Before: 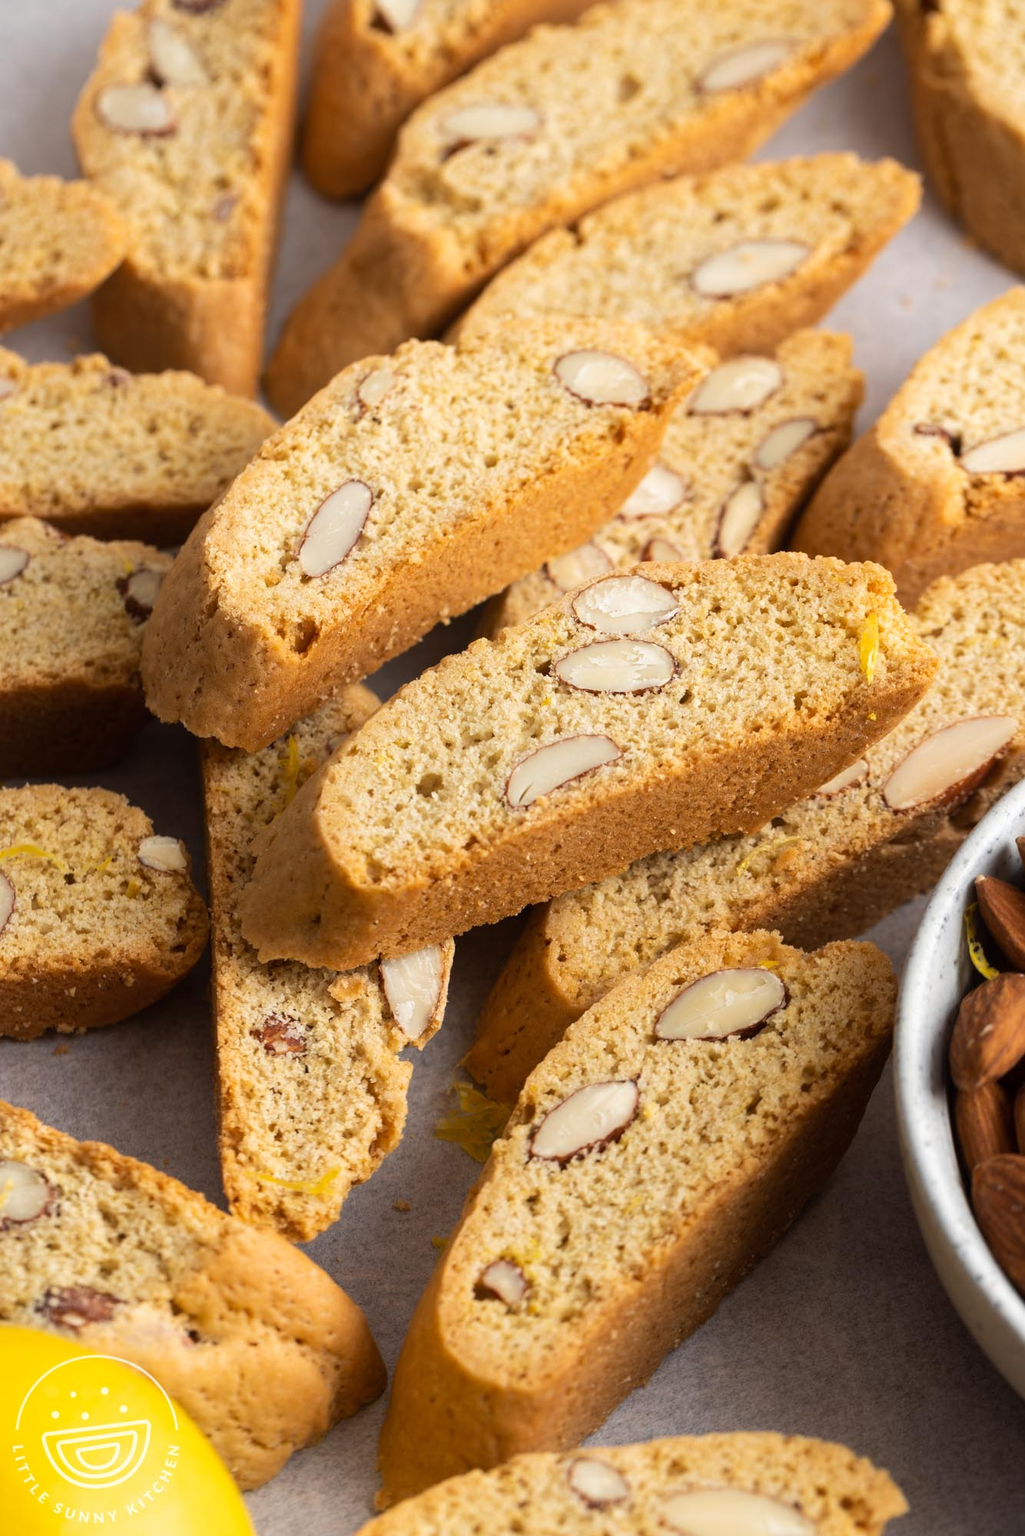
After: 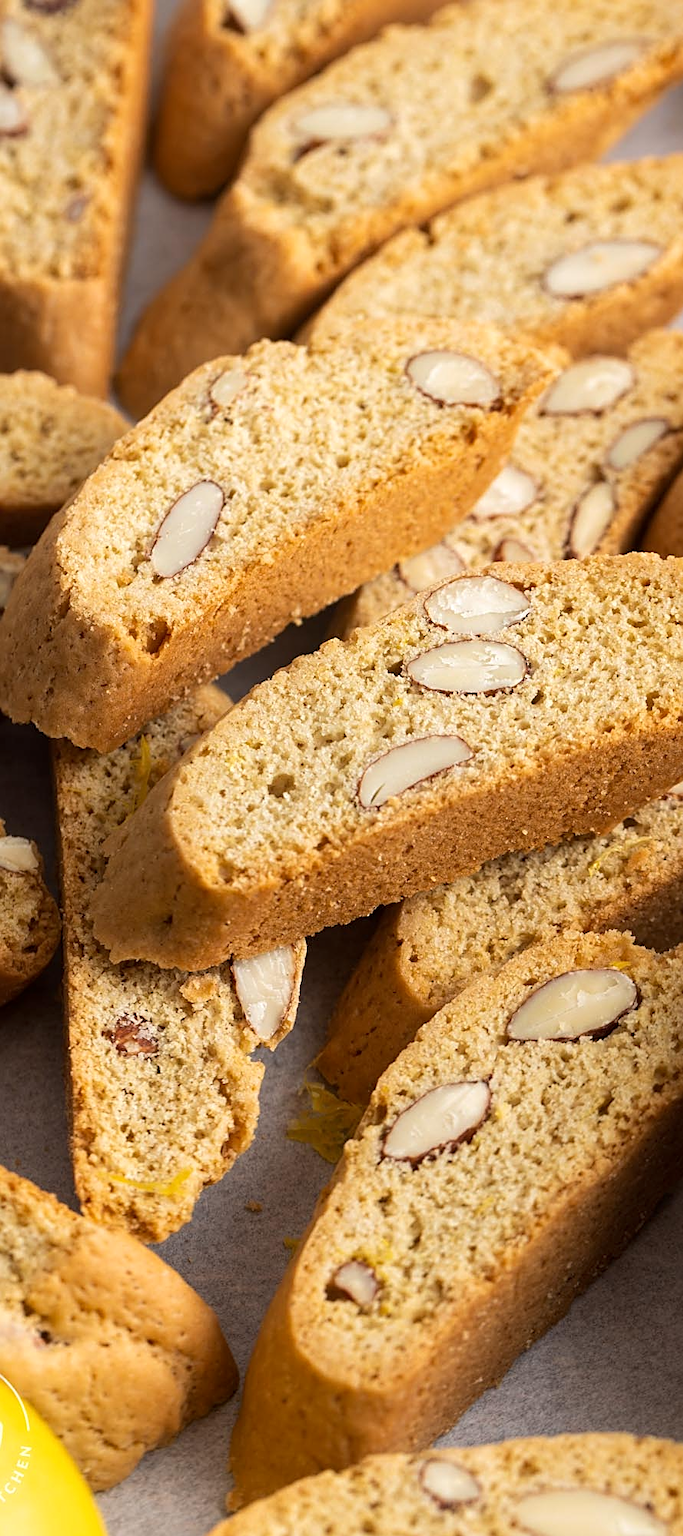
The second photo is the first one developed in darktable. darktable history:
crop and rotate: left 14.475%, right 18.789%
local contrast: highlights 100%, shadows 99%, detail 119%, midtone range 0.2
sharpen: on, module defaults
